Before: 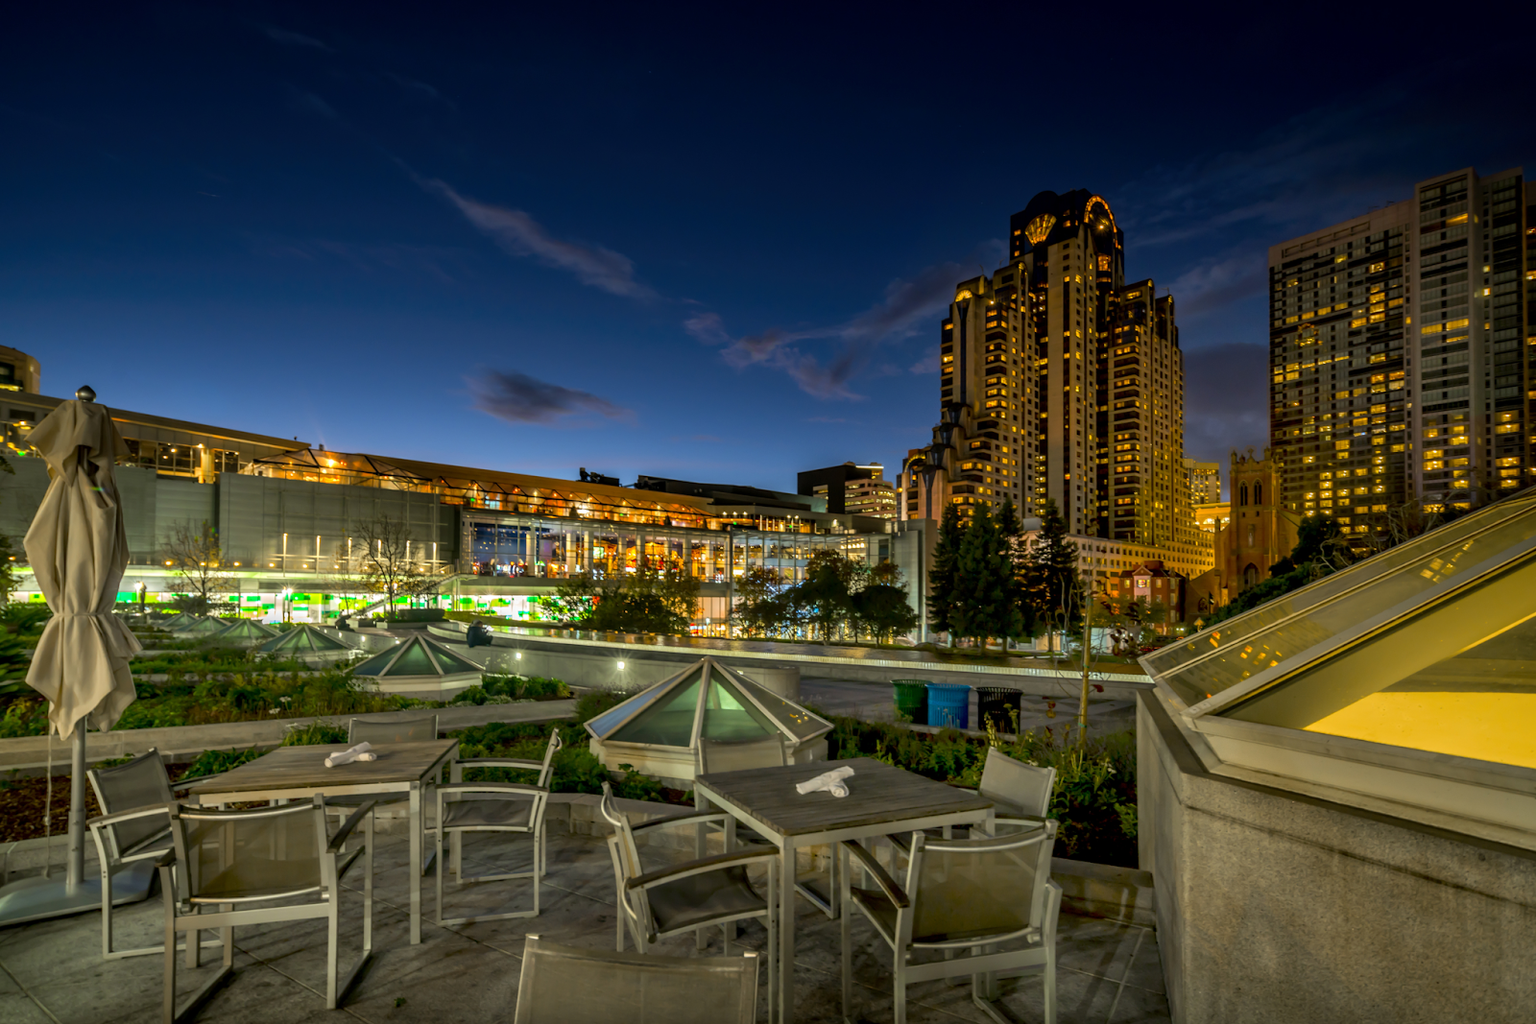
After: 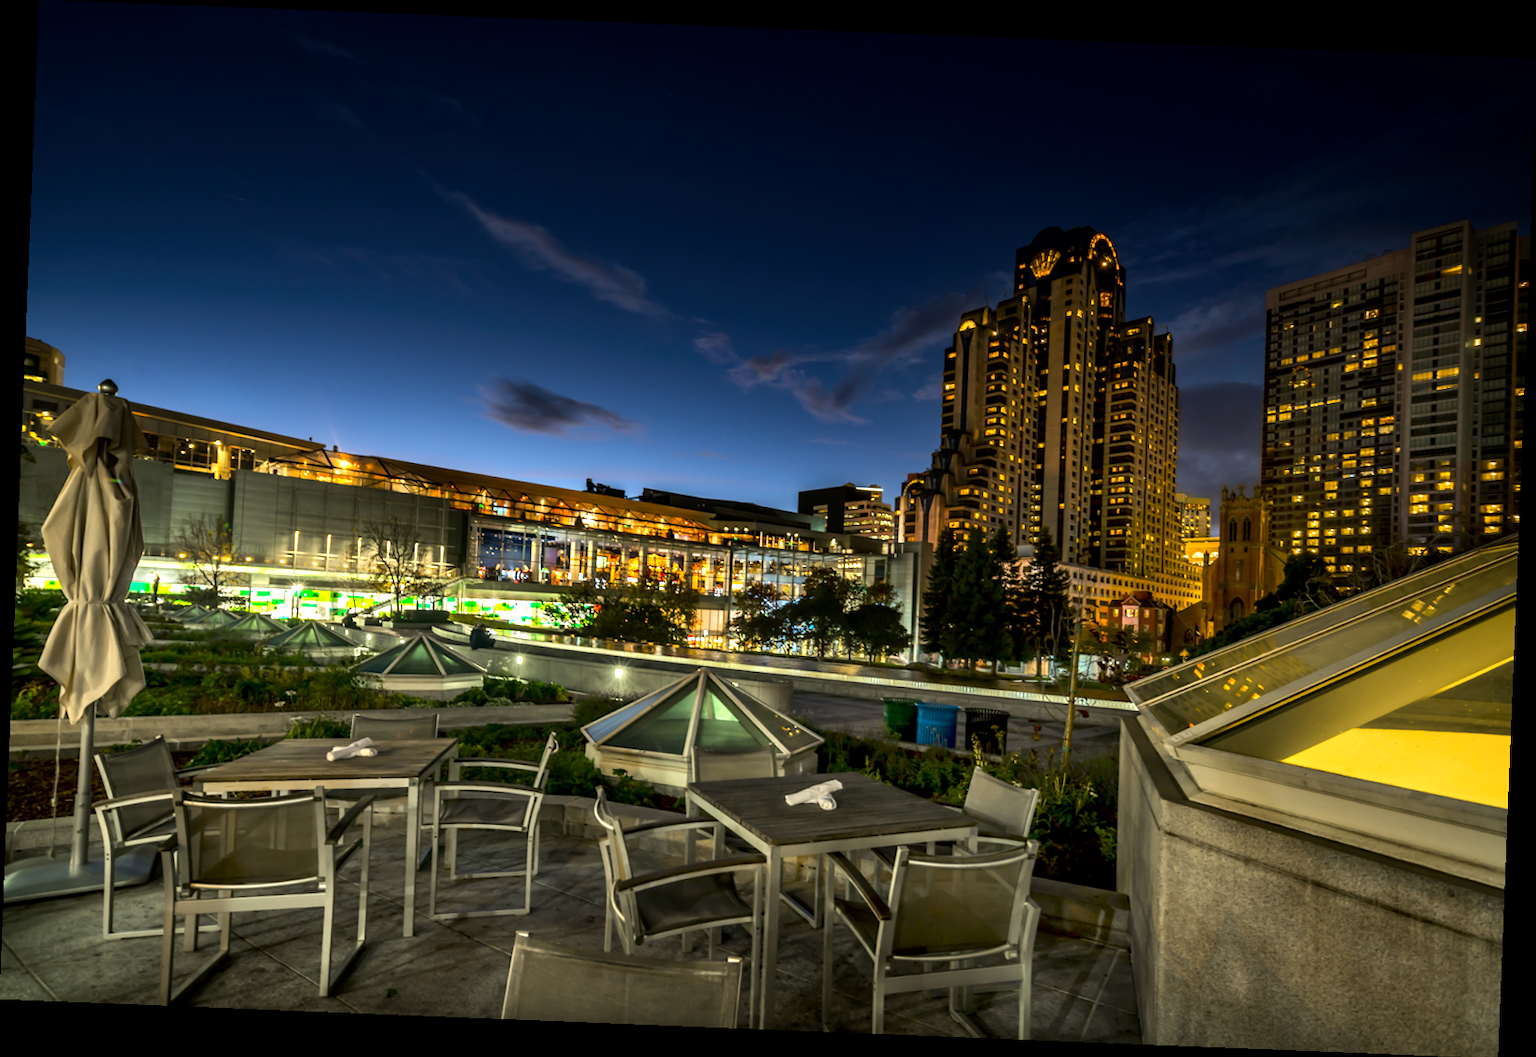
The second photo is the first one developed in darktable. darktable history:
rotate and perspective: rotation 2.27°, automatic cropping off
tone equalizer: -8 EV -0.75 EV, -7 EV -0.7 EV, -6 EV -0.6 EV, -5 EV -0.4 EV, -3 EV 0.4 EV, -2 EV 0.6 EV, -1 EV 0.7 EV, +0 EV 0.75 EV, edges refinement/feathering 500, mask exposure compensation -1.57 EV, preserve details no
